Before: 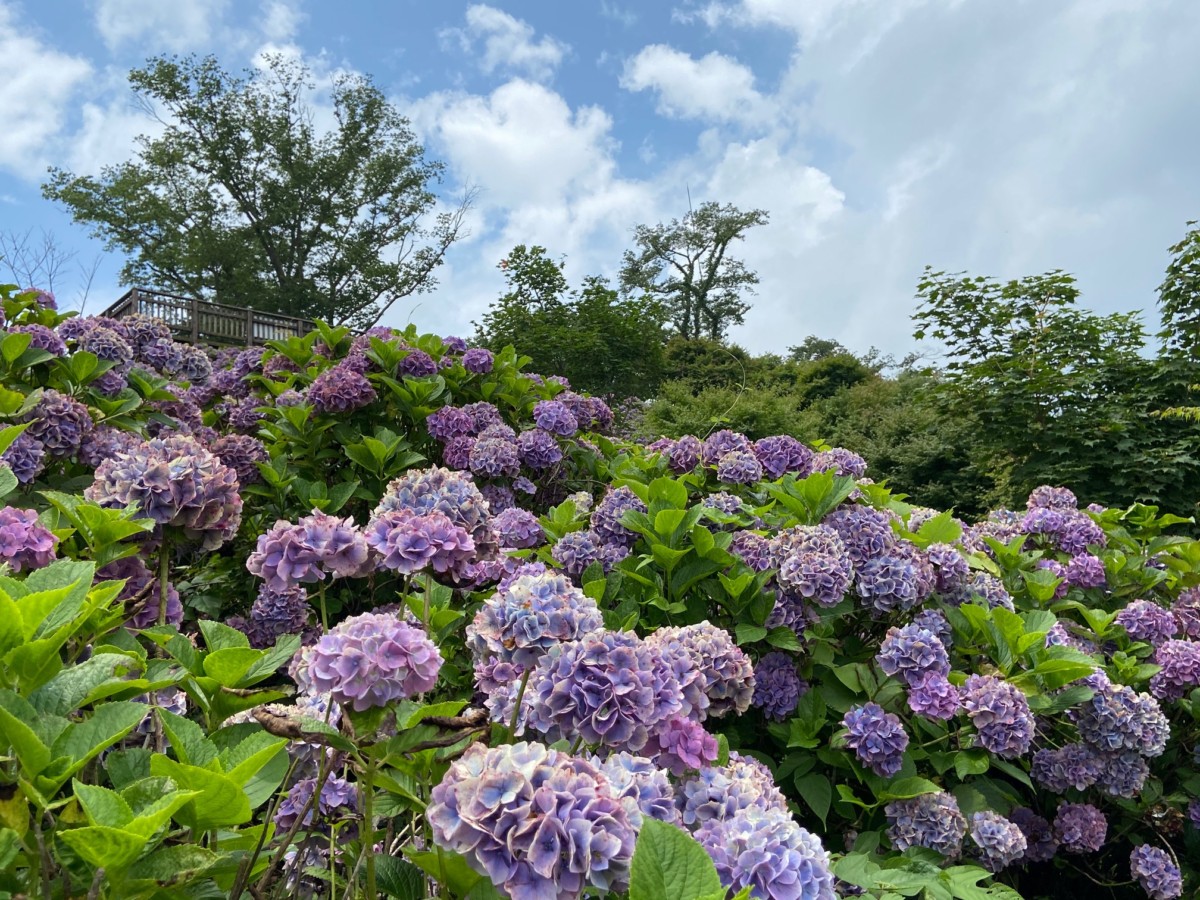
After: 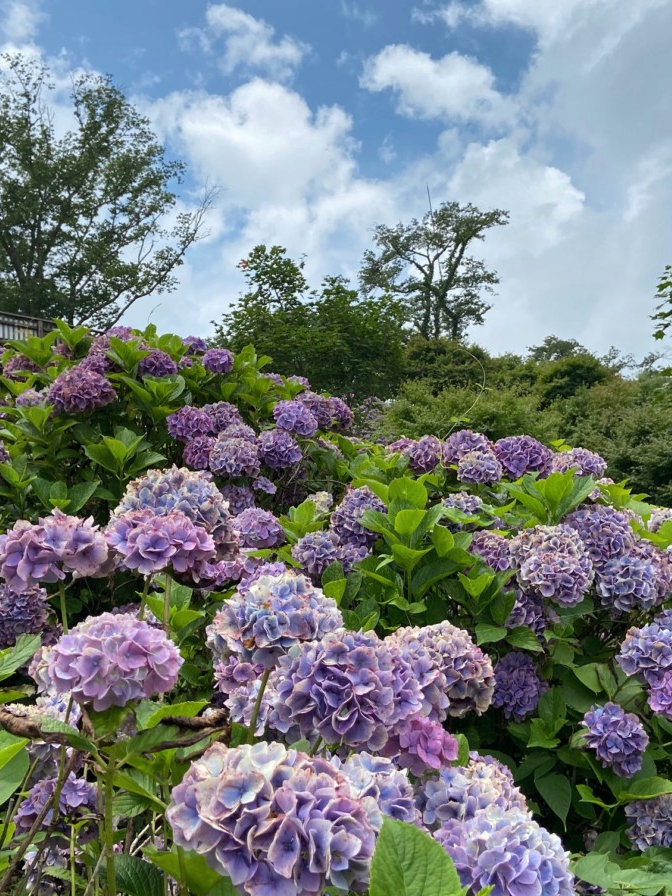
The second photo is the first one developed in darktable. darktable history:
crop: left 21.674%, right 22.086%
shadows and highlights: low approximation 0.01, soften with gaussian
